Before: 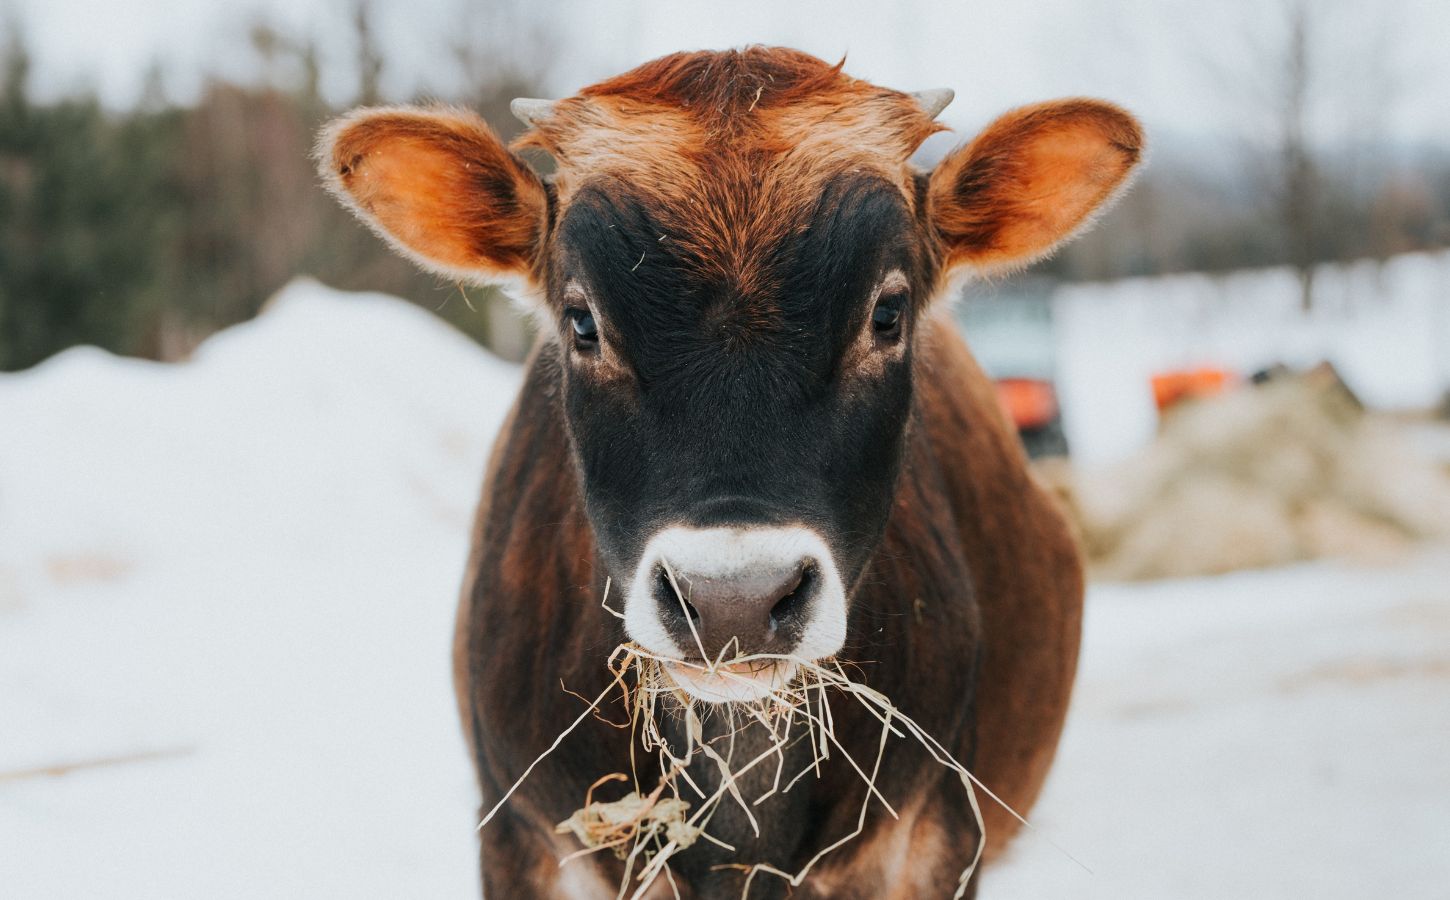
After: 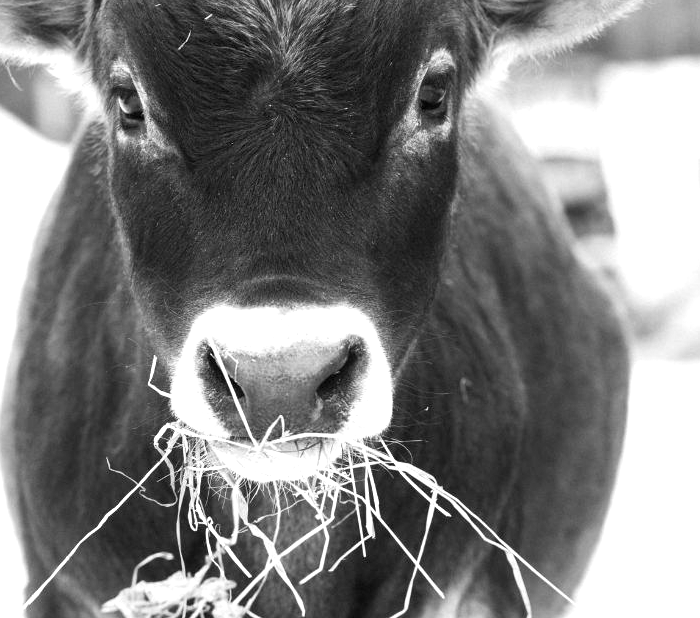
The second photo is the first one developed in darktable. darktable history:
exposure: black level correction 0.001, exposure 1.05 EV, compensate exposure bias true, compensate highlight preservation false
monochrome: a 32, b 64, size 2.3
crop: left 31.379%, top 24.658%, right 20.326%, bottom 6.628%
